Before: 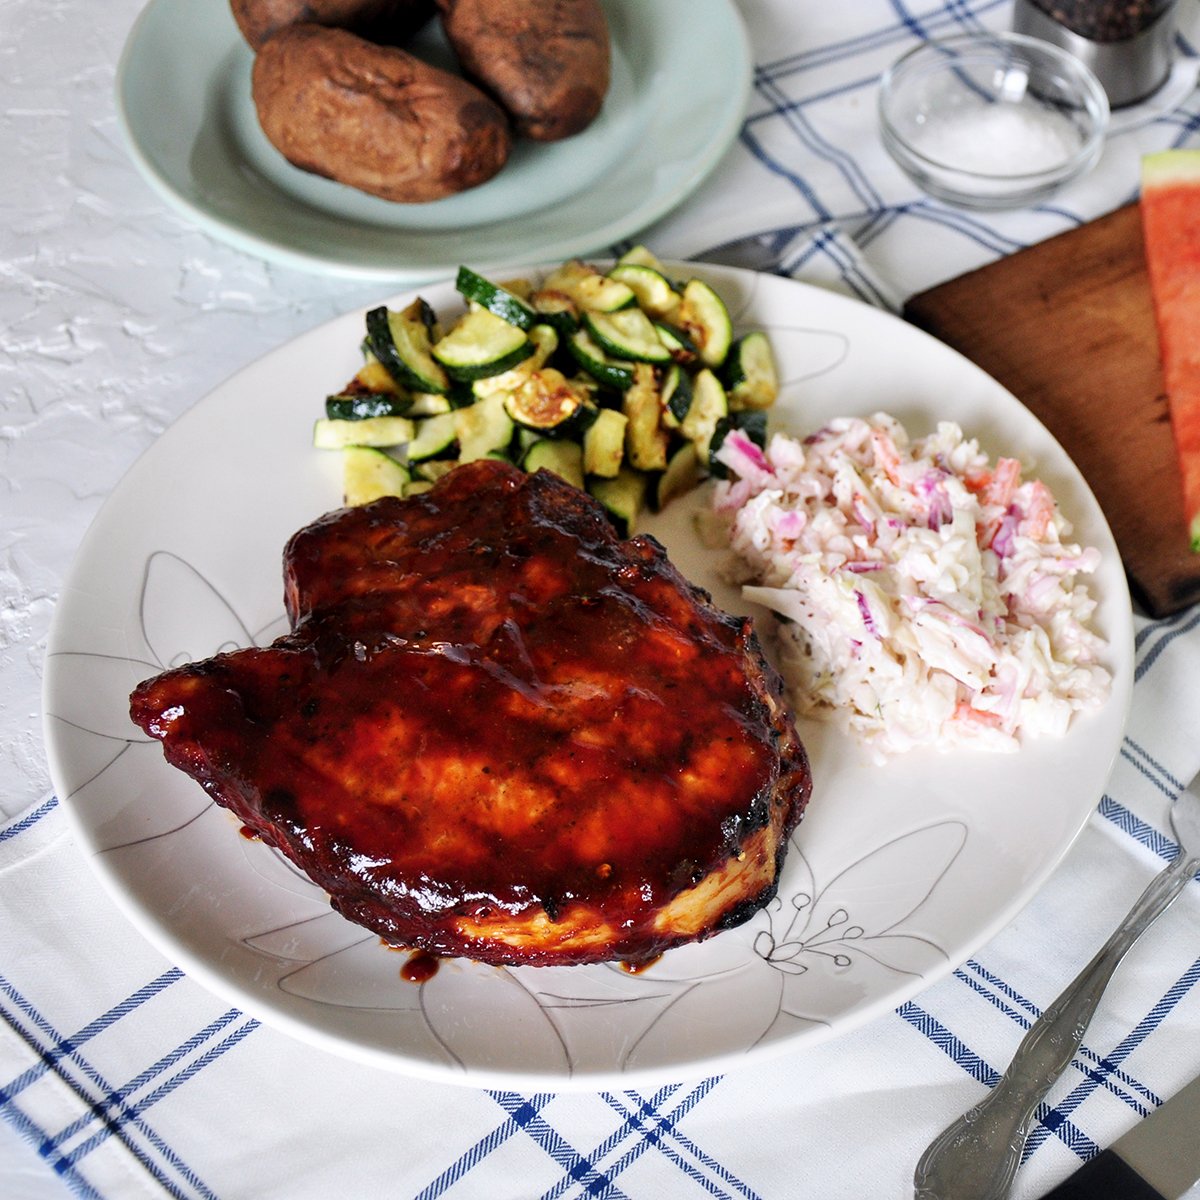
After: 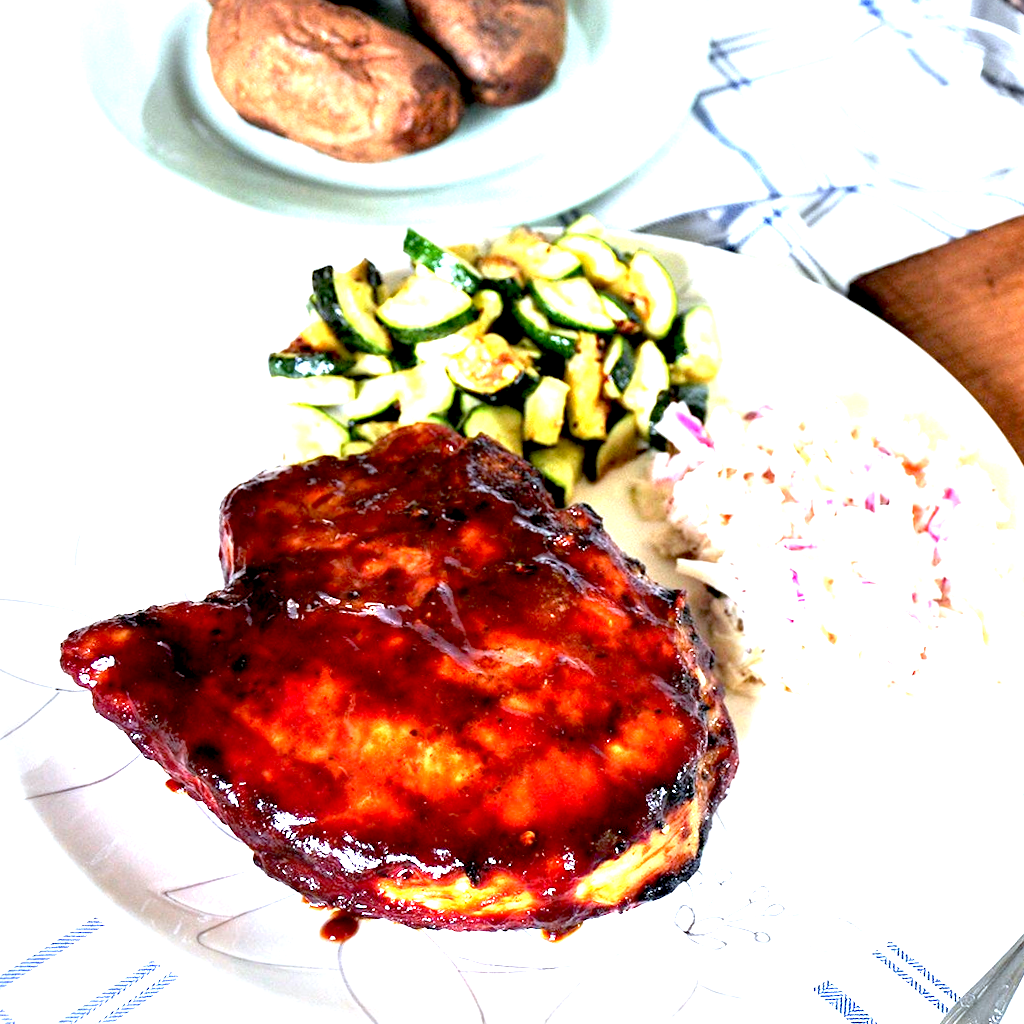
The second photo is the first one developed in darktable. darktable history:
white balance: red 0.924, blue 1.095
exposure: black level correction 0.005, exposure 2.084 EV, compensate highlight preservation false
crop and rotate: left 7.196%, top 4.574%, right 10.605%, bottom 13.178%
rotate and perspective: rotation 2.27°, automatic cropping off
